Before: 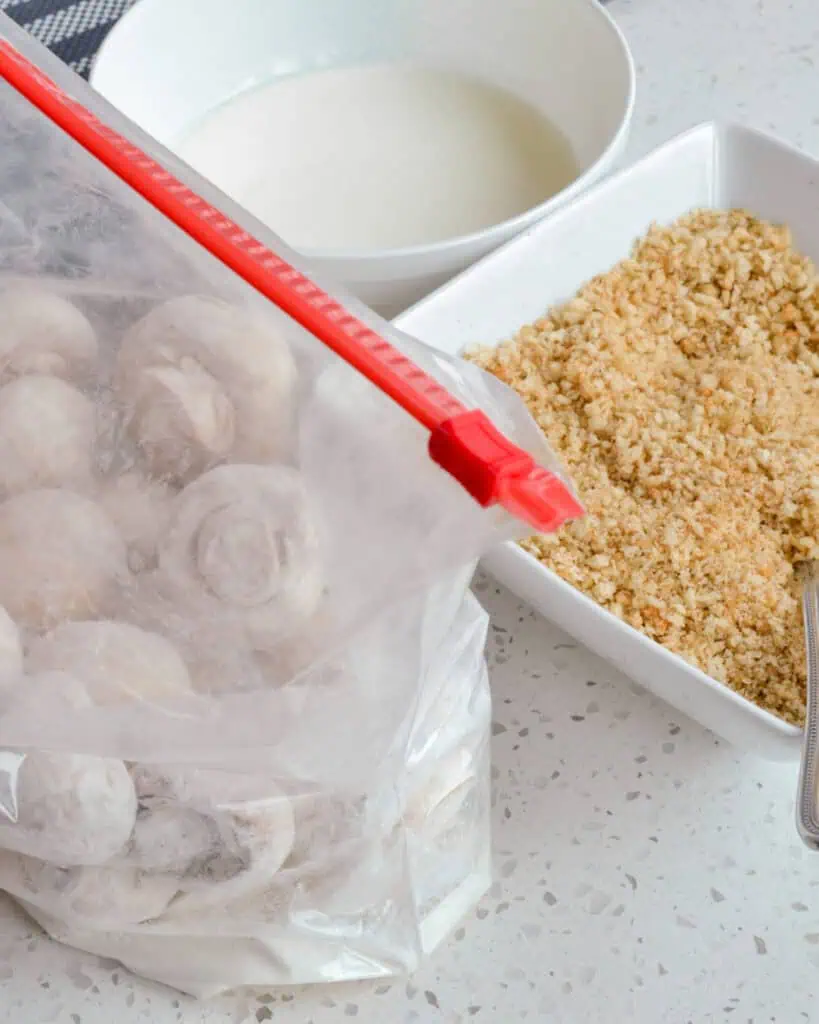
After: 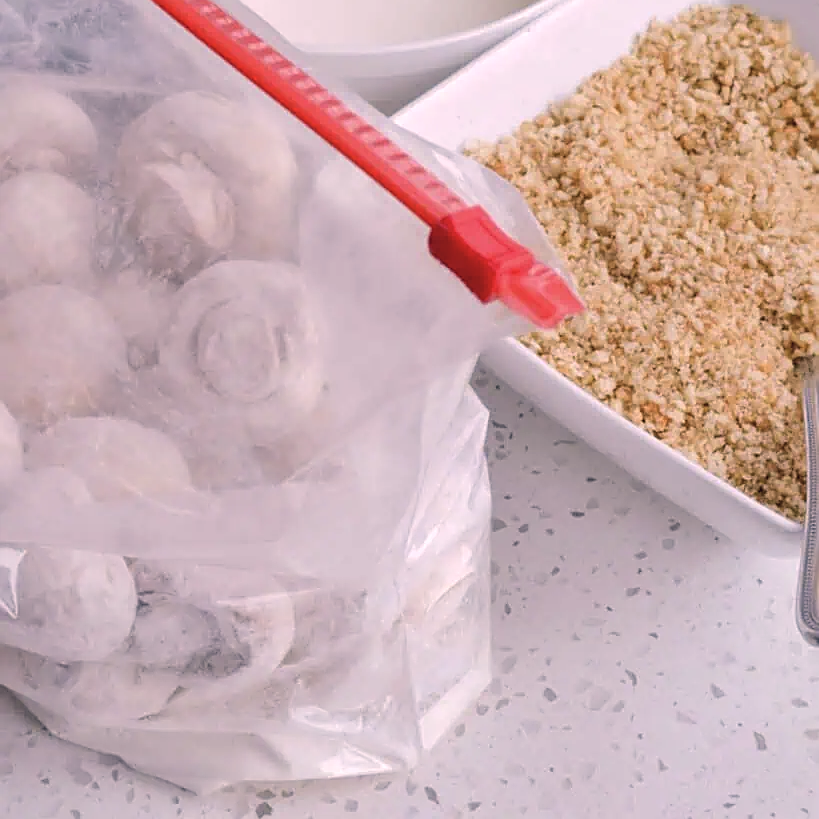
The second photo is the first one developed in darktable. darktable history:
white balance: red 0.974, blue 1.044
crop and rotate: top 19.998%
sharpen: on, module defaults
color correction: highlights a* 14.46, highlights b* 5.85, shadows a* -5.53, shadows b* -15.24, saturation 0.85
